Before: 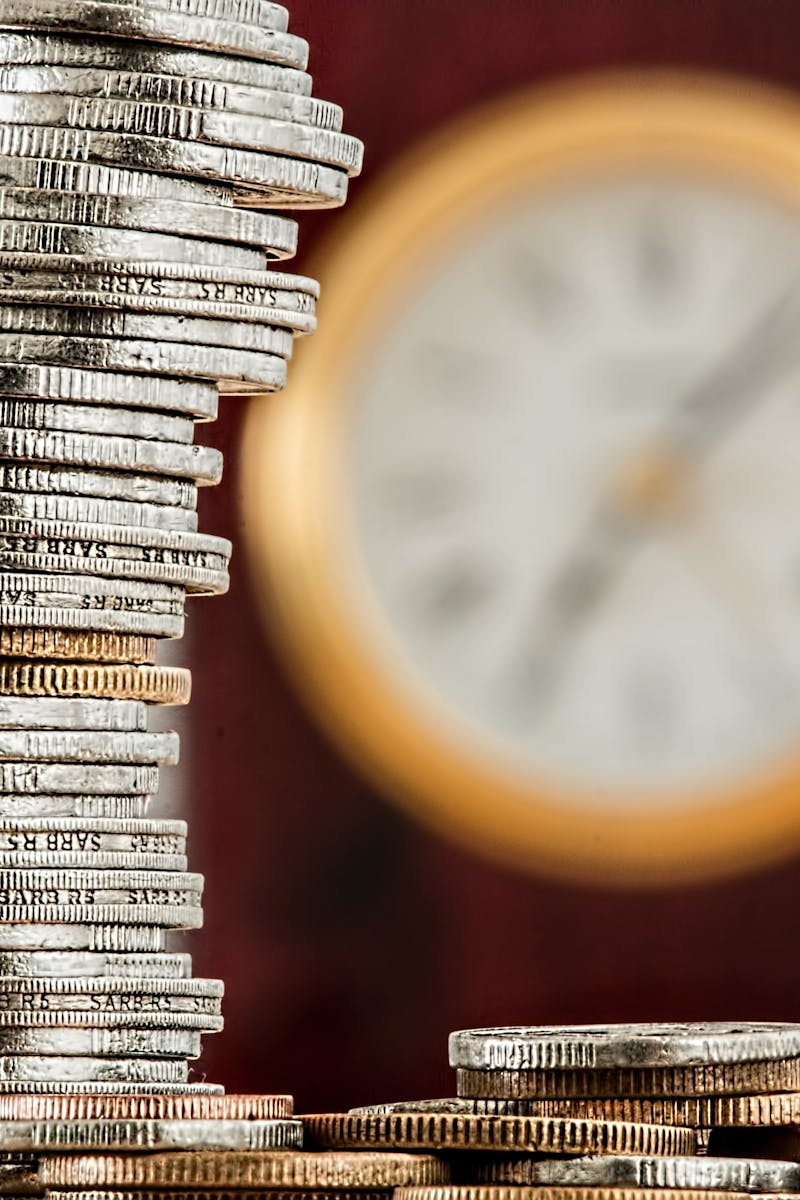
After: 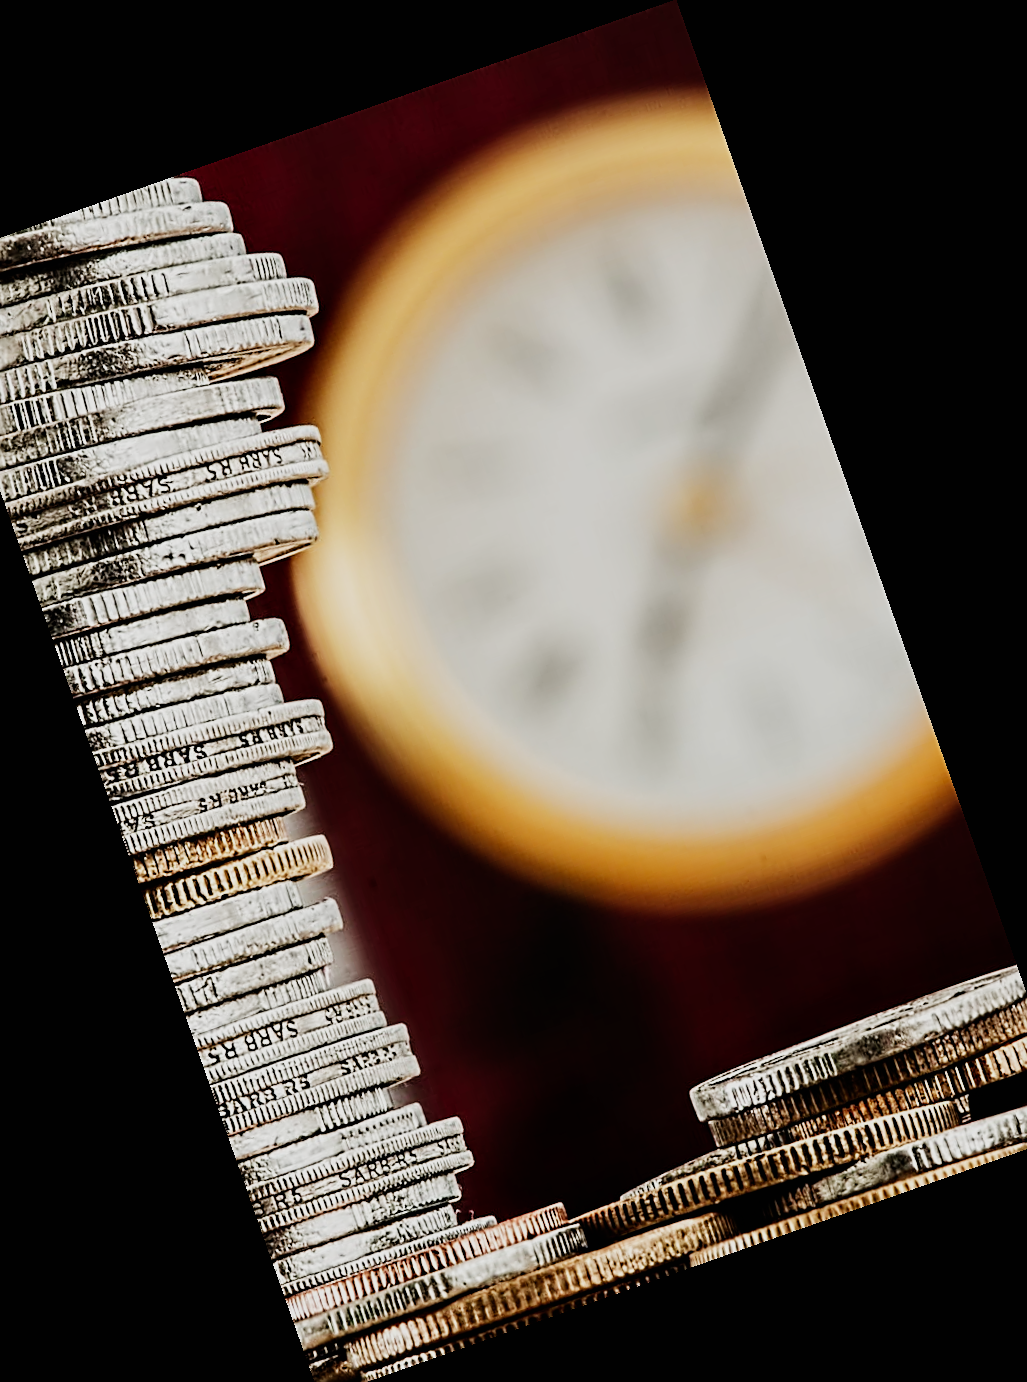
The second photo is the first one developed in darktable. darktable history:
sharpen: on, module defaults
sigmoid: contrast 1.7, skew -0.2, preserve hue 0%, red attenuation 0.1, red rotation 0.035, green attenuation 0.1, green rotation -0.017, blue attenuation 0.15, blue rotation -0.052, base primaries Rec2020
crop and rotate: angle 19.43°, left 6.812%, right 4.125%, bottom 1.087%
